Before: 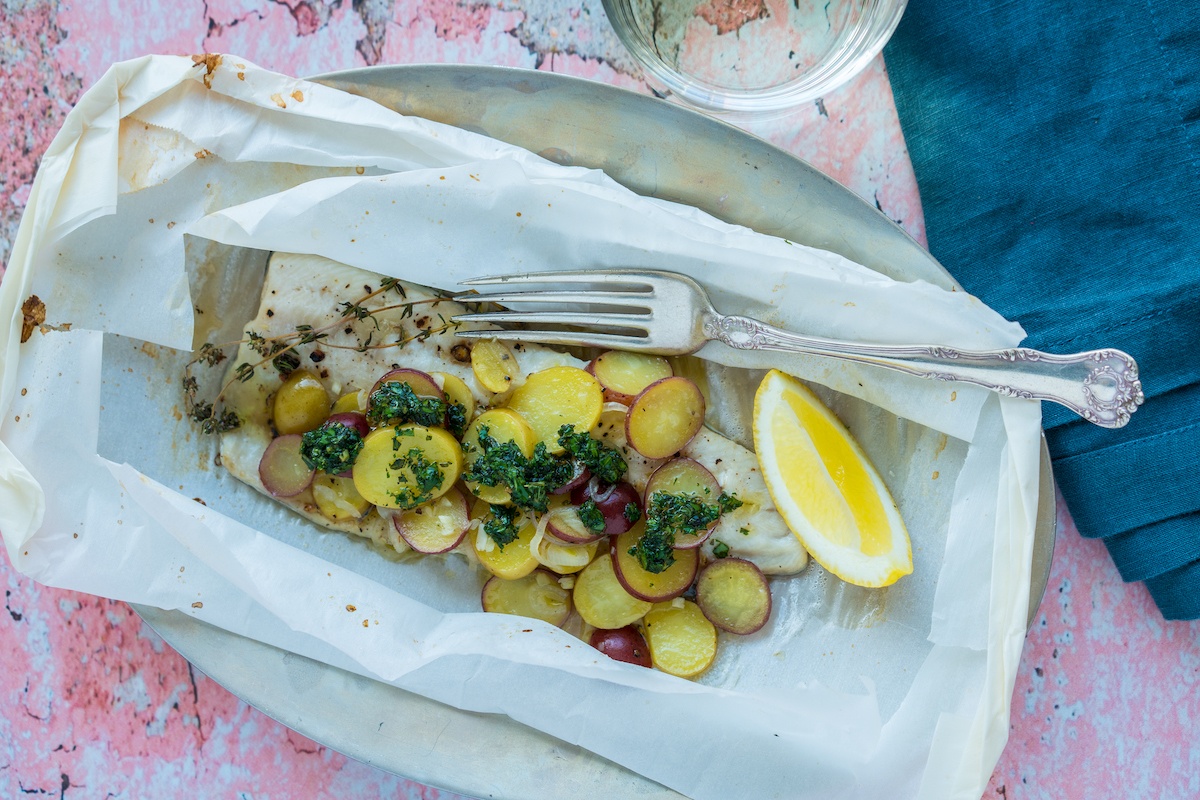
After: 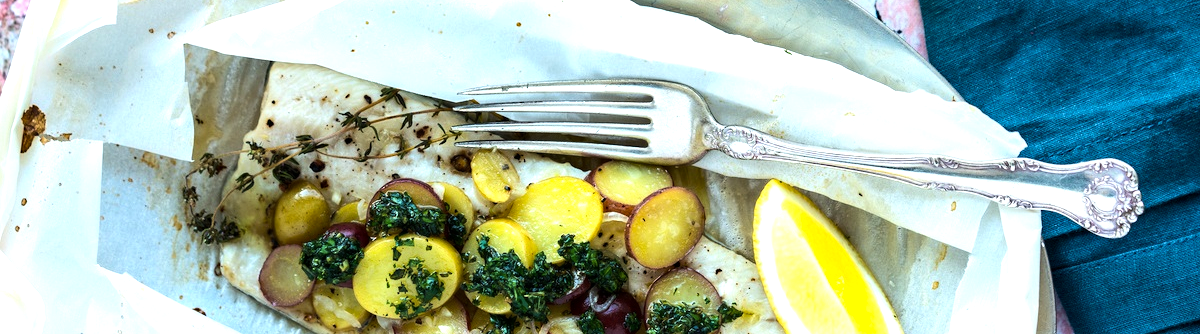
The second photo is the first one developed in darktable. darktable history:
crop and rotate: top 23.84%, bottom 34.294%
haze removal: compatibility mode true, adaptive false
tone equalizer: -8 EV -1.08 EV, -7 EV -1.01 EV, -6 EV -0.867 EV, -5 EV -0.578 EV, -3 EV 0.578 EV, -2 EV 0.867 EV, -1 EV 1.01 EV, +0 EV 1.08 EV, edges refinement/feathering 500, mask exposure compensation -1.57 EV, preserve details no
